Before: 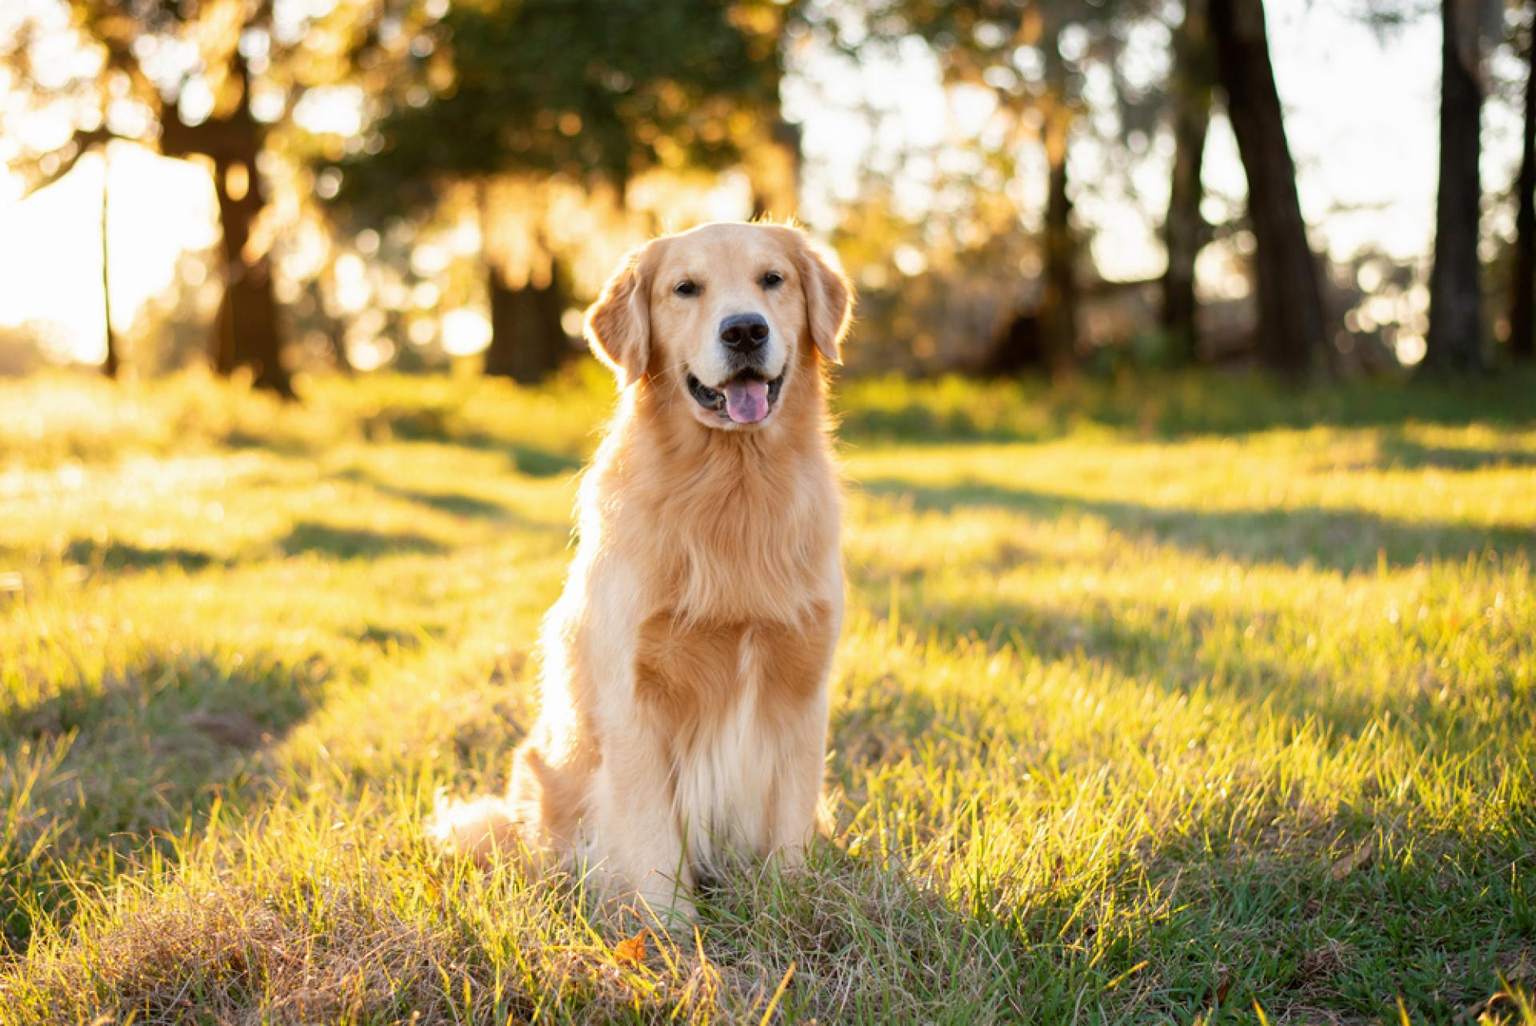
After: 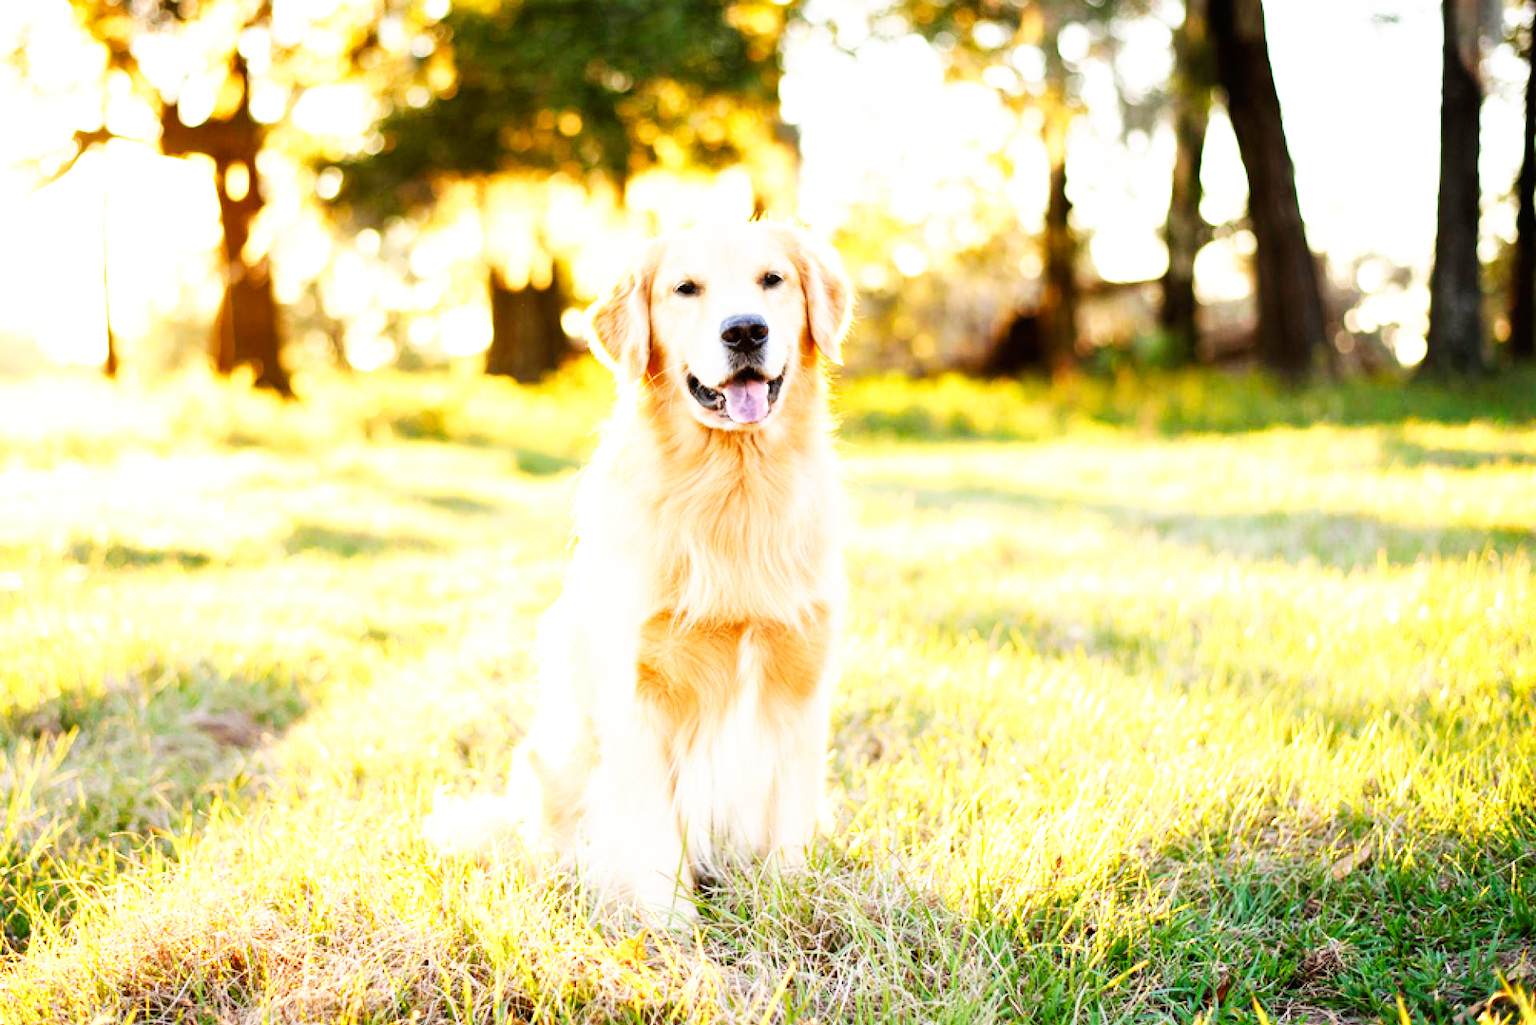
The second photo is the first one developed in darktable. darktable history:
exposure: exposure 0.485 EV, compensate highlight preservation false
base curve: curves: ch0 [(0, 0) (0.007, 0.004) (0.027, 0.03) (0.046, 0.07) (0.207, 0.54) (0.442, 0.872) (0.673, 0.972) (1, 1)], preserve colors none
